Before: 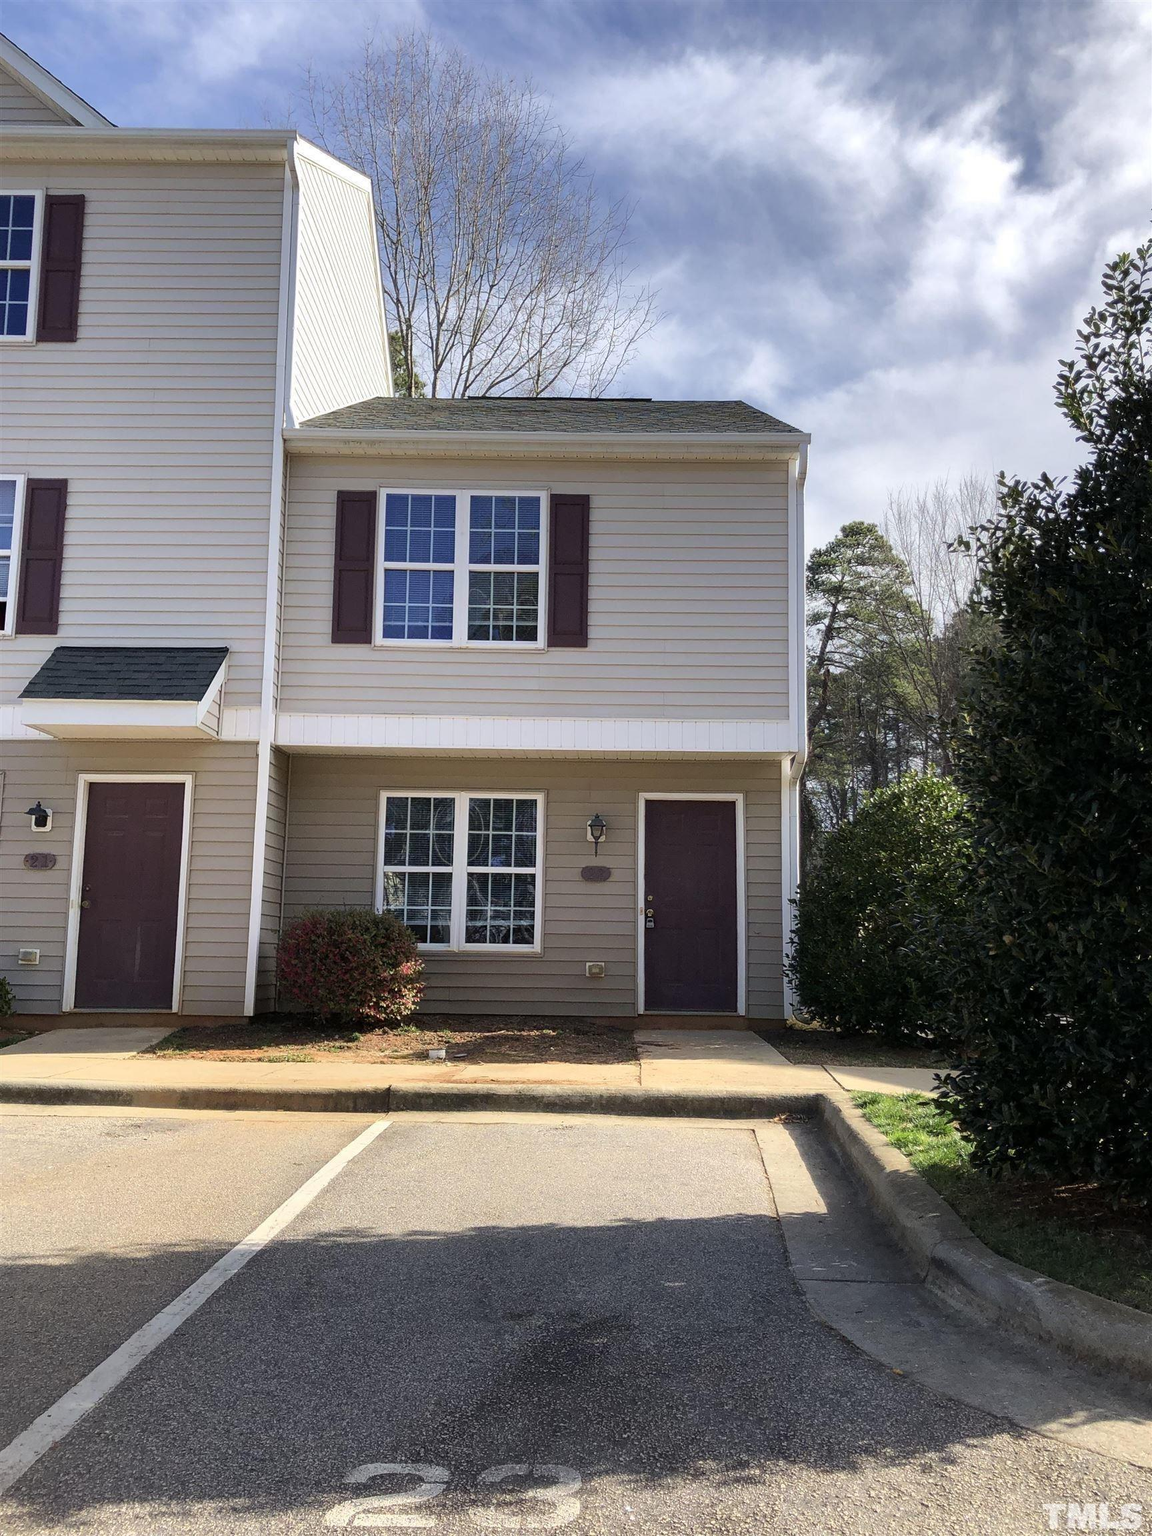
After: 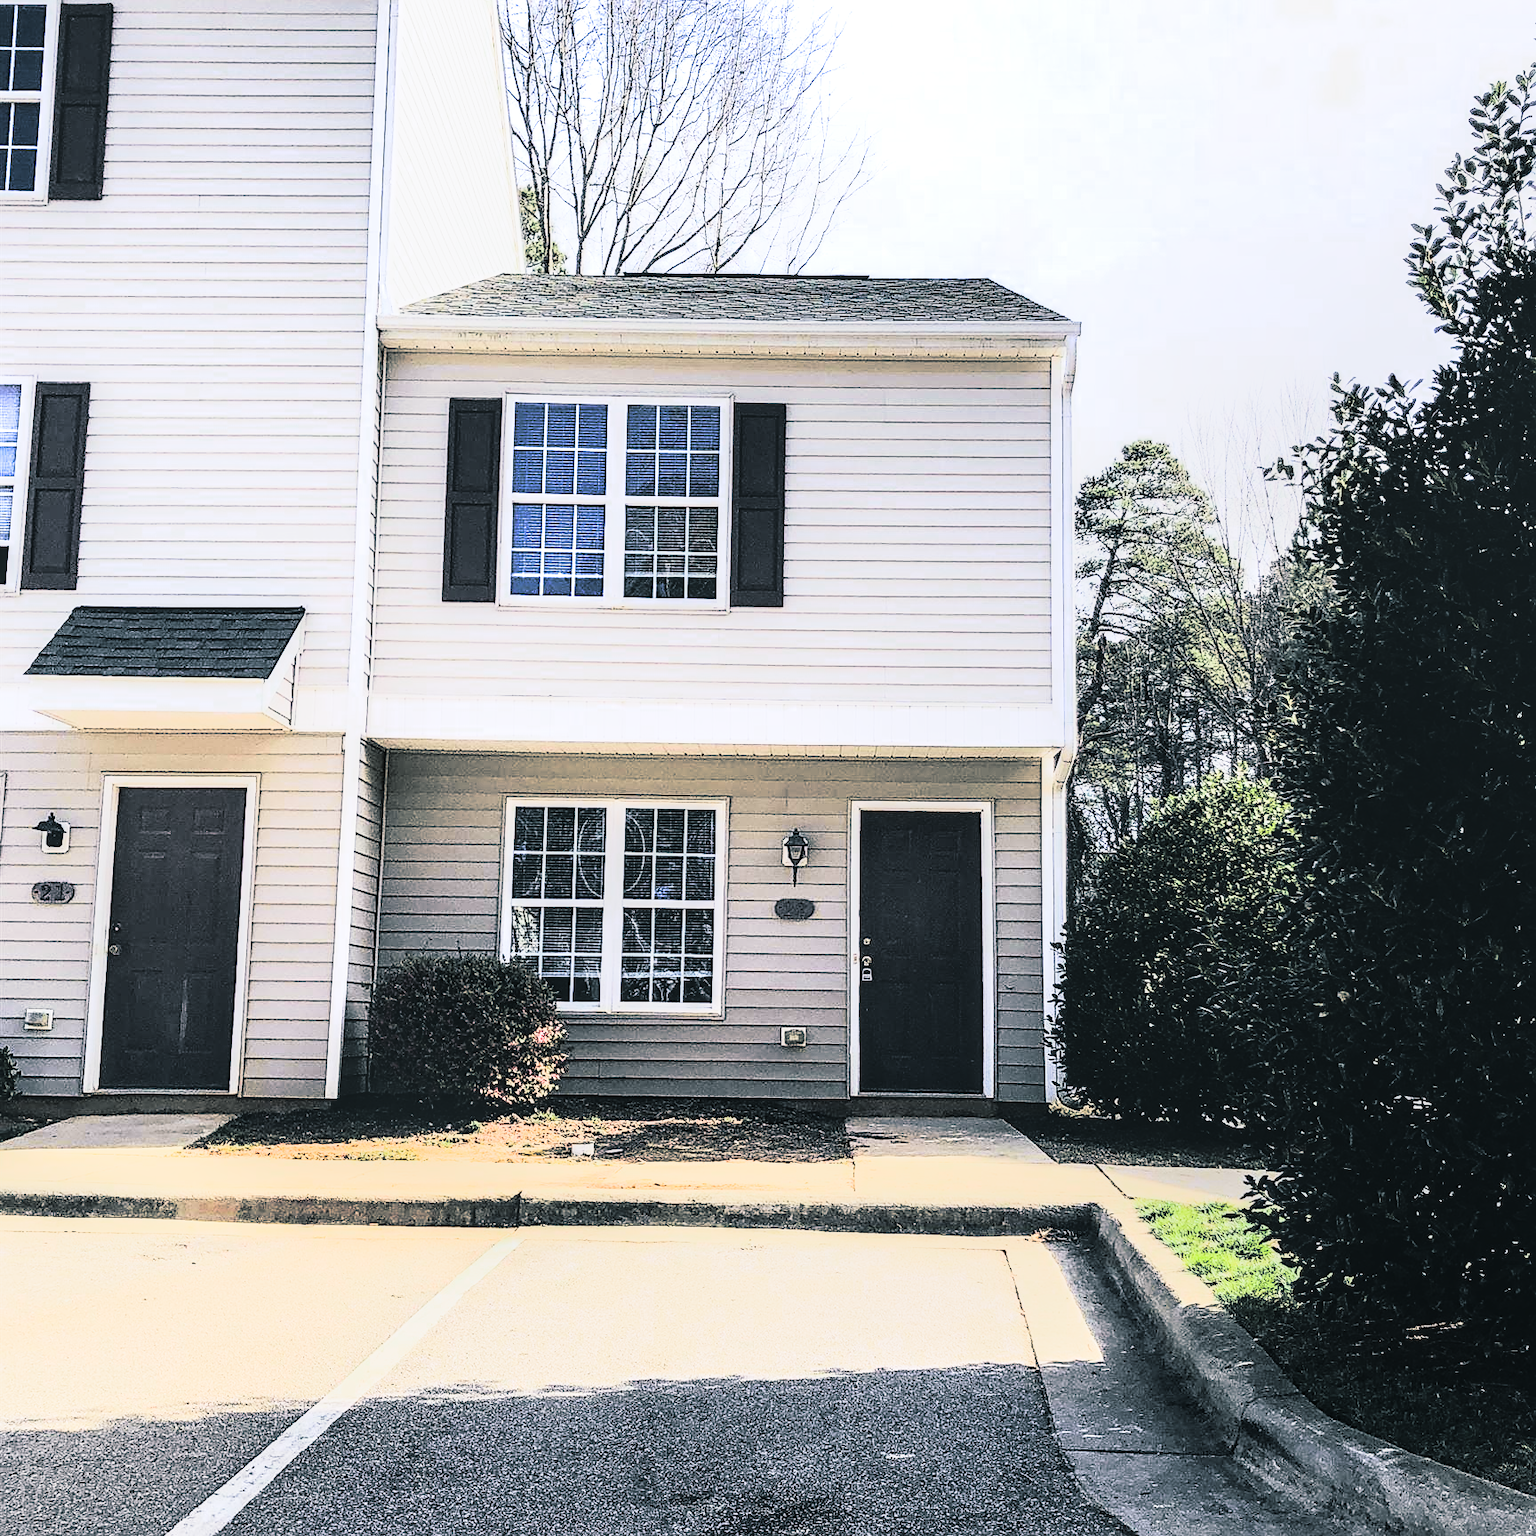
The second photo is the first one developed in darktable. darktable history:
color calibration: illuminant as shot in camera, x 0.358, y 0.373, temperature 4628.91 K
exposure: exposure 0.2 EV, compensate highlight preservation false
crop and rotate: top 12.5%, bottom 12.5%
local contrast: on, module defaults
sharpen: on, module defaults
split-toning: shadows › hue 205.2°, shadows › saturation 0.29, highlights › hue 50.4°, highlights › saturation 0.38, balance -49.9
tone curve: curves: ch0 [(0, 0.038) (0.193, 0.212) (0.461, 0.502) (0.634, 0.709) (0.852, 0.89) (1, 0.967)]; ch1 [(0, 0) (0.35, 0.356) (0.45, 0.453) (0.504, 0.503) (0.532, 0.524) (0.558, 0.555) (0.735, 0.762) (1, 1)]; ch2 [(0, 0) (0.281, 0.266) (0.456, 0.469) (0.5, 0.5) (0.533, 0.545) (0.606, 0.598) (0.646, 0.654) (1, 1)], color space Lab, independent channels, preserve colors none
rgb curve: curves: ch0 [(0, 0) (0.21, 0.15) (0.24, 0.21) (0.5, 0.75) (0.75, 0.96) (0.89, 0.99) (1, 1)]; ch1 [(0, 0.02) (0.21, 0.13) (0.25, 0.2) (0.5, 0.67) (0.75, 0.9) (0.89, 0.97) (1, 1)]; ch2 [(0, 0.02) (0.21, 0.13) (0.25, 0.2) (0.5, 0.67) (0.75, 0.9) (0.89, 0.97) (1, 1)], compensate middle gray true
